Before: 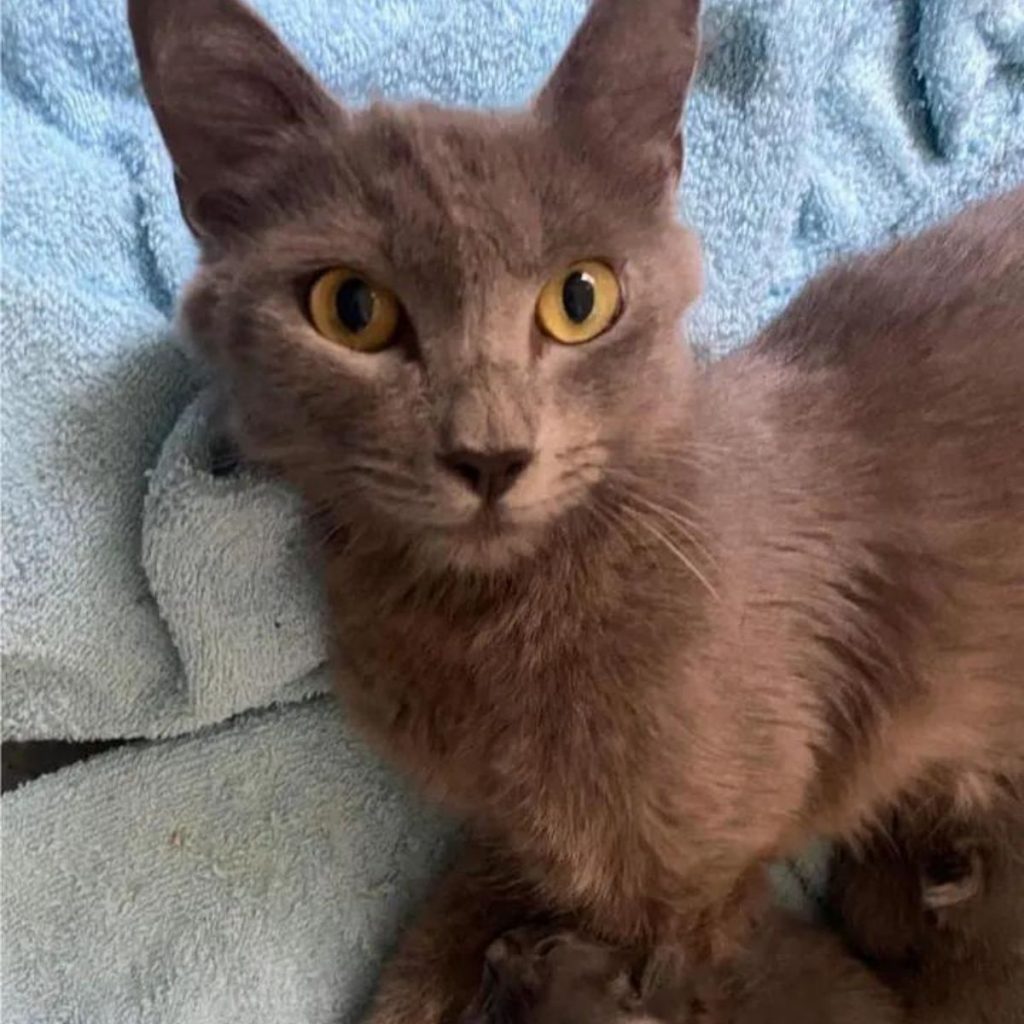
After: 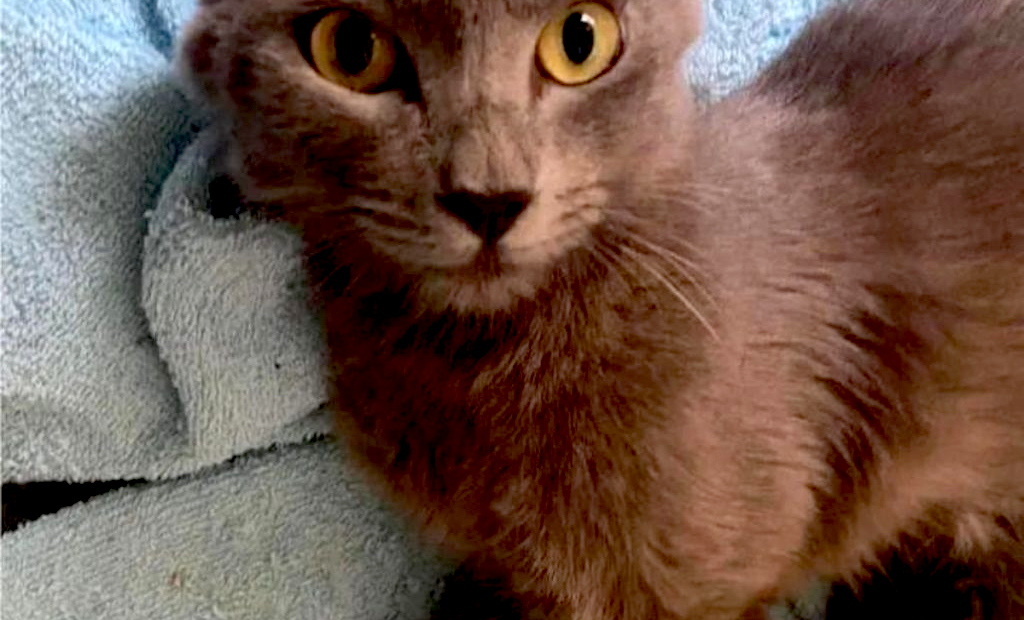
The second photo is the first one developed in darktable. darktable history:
exposure: black level correction 0.024, exposure 0.18 EV, compensate exposure bias true, compensate highlight preservation false
crop and rotate: top 25.328%, bottom 14.052%
